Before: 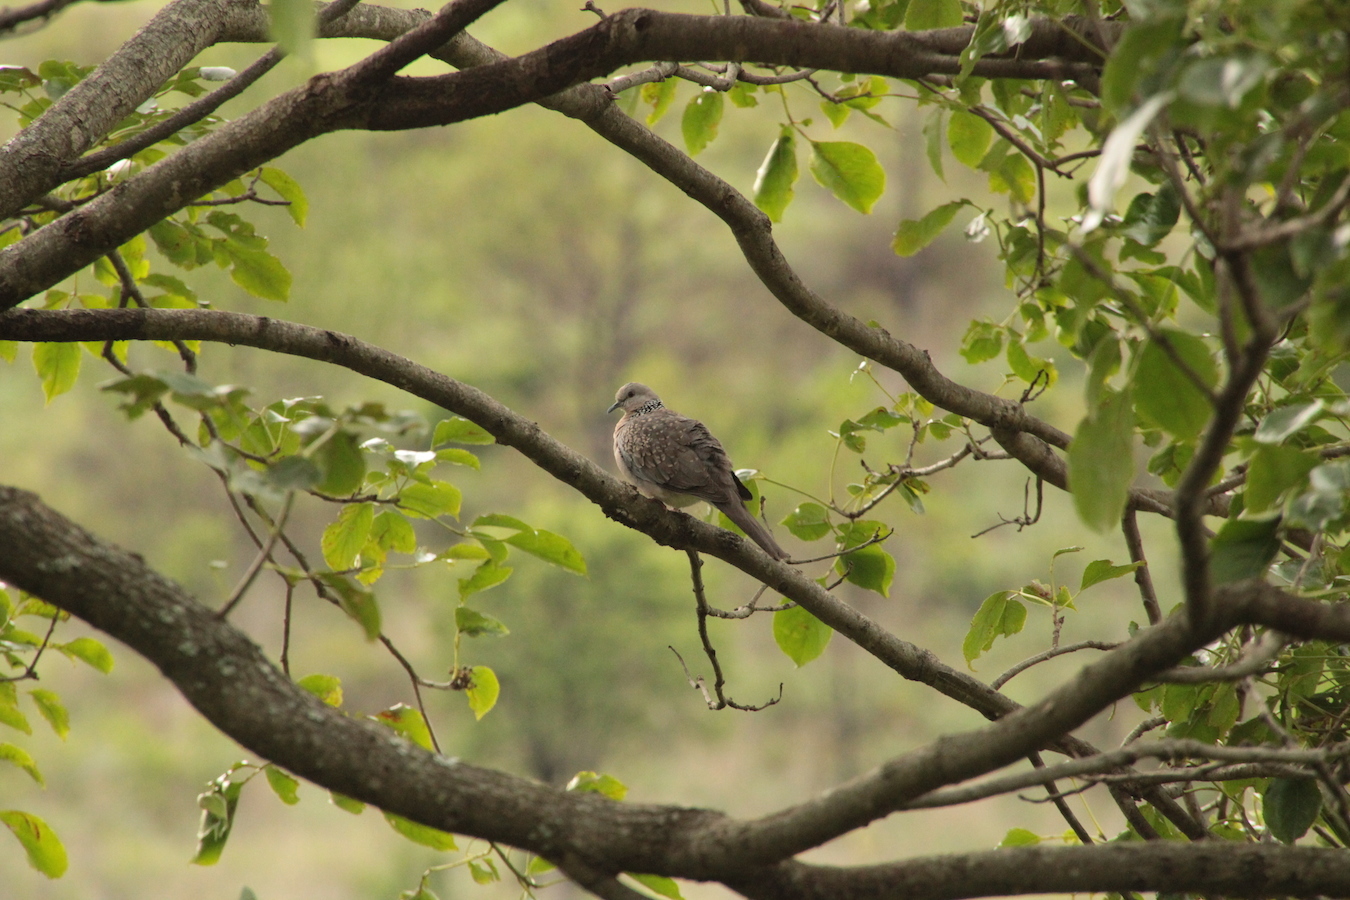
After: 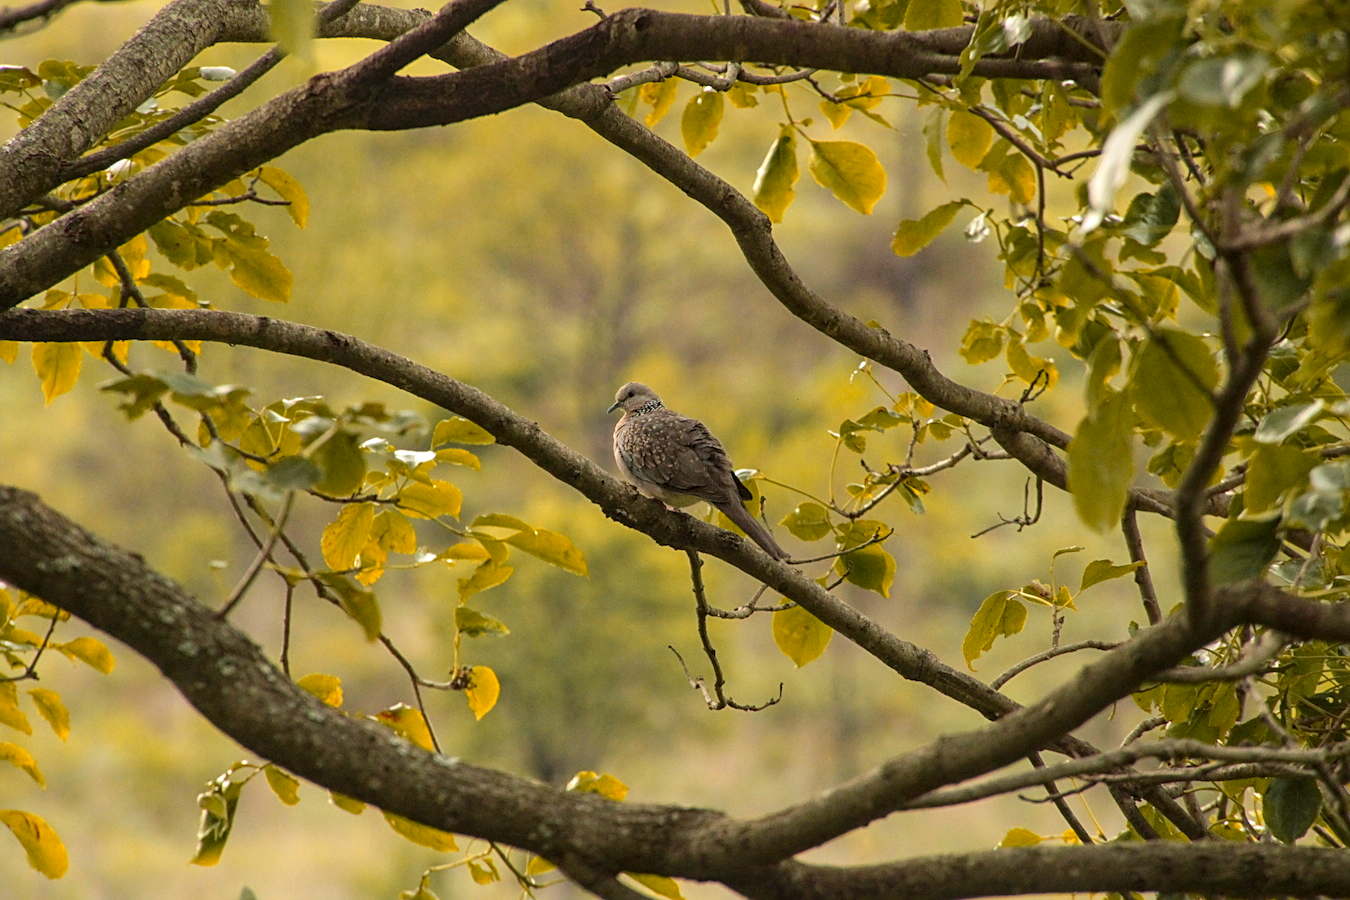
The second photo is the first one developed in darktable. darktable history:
sharpen: on, module defaults
tone equalizer: on, module defaults
color zones: curves: ch0 [(0, 0.499) (0.143, 0.5) (0.286, 0.5) (0.429, 0.476) (0.571, 0.284) (0.714, 0.243) (0.857, 0.449) (1, 0.499)]; ch1 [(0, 0.532) (0.143, 0.645) (0.286, 0.696) (0.429, 0.211) (0.571, 0.504) (0.714, 0.493) (0.857, 0.495) (1, 0.532)]; ch2 [(0, 0.5) (0.143, 0.5) (0.286, 0.427) (0.429, 0.324) (0.571, 0.5) (0.714, 0.5) (0.857, 0.5) (1, 0.5)]
local contrast: on, module defaults
exposure: compensate highlight preservation false
